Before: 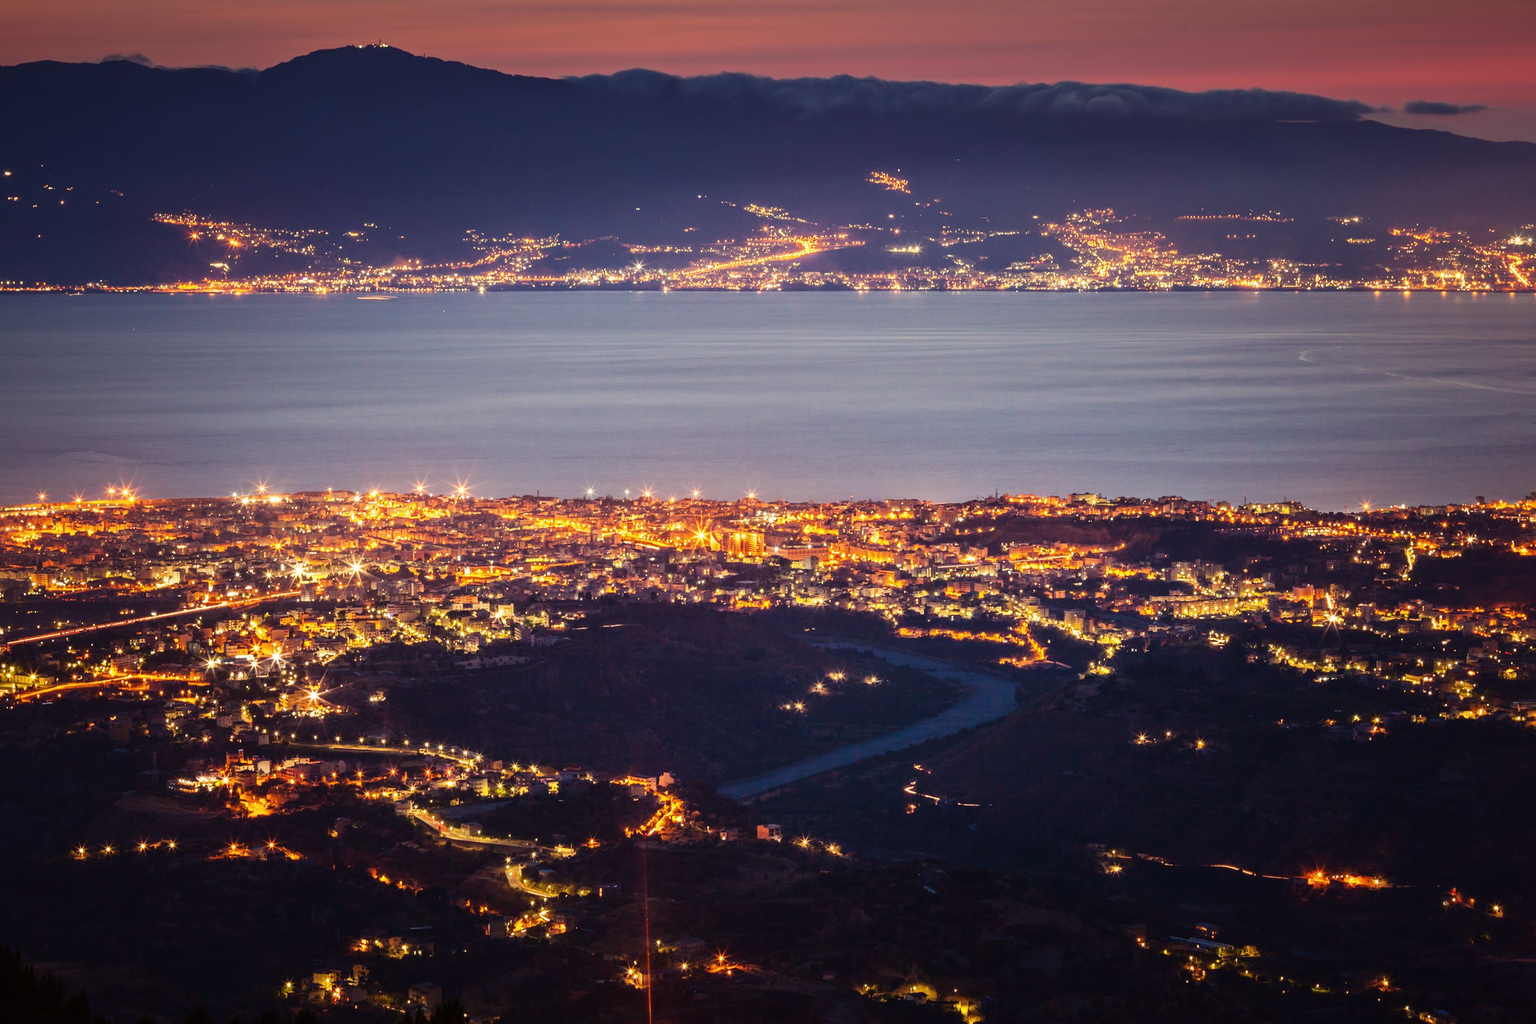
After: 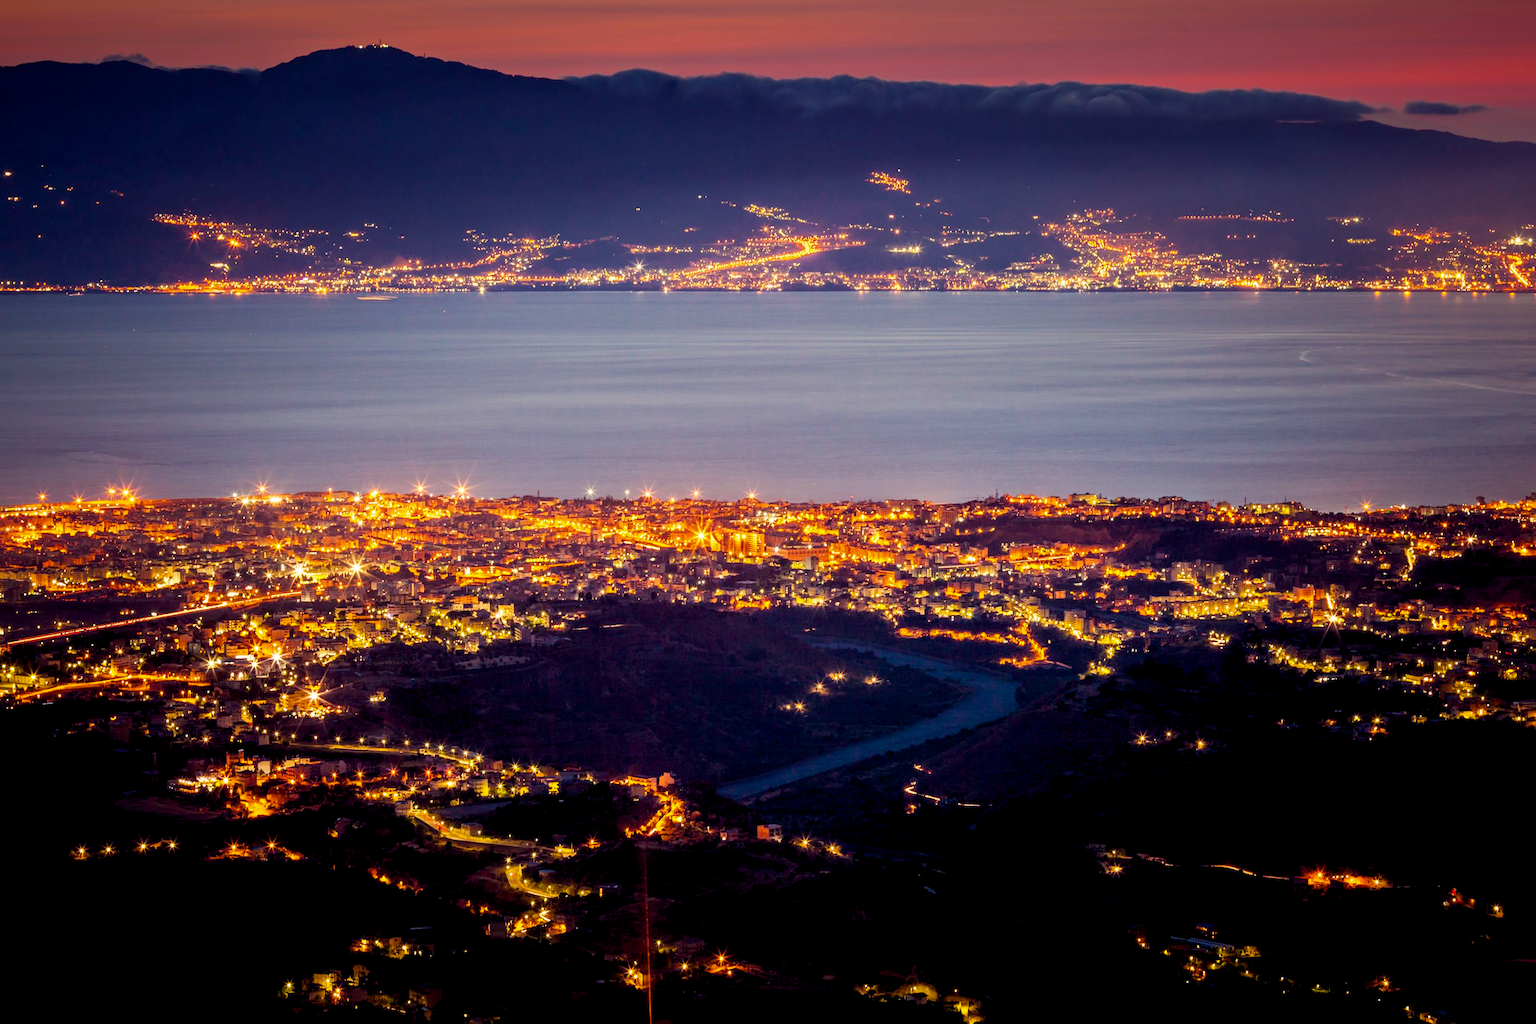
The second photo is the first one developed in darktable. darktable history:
color balance rgb: global offset › luminance -0.88%, perceptual saturation grading › global saturation 24.972%
